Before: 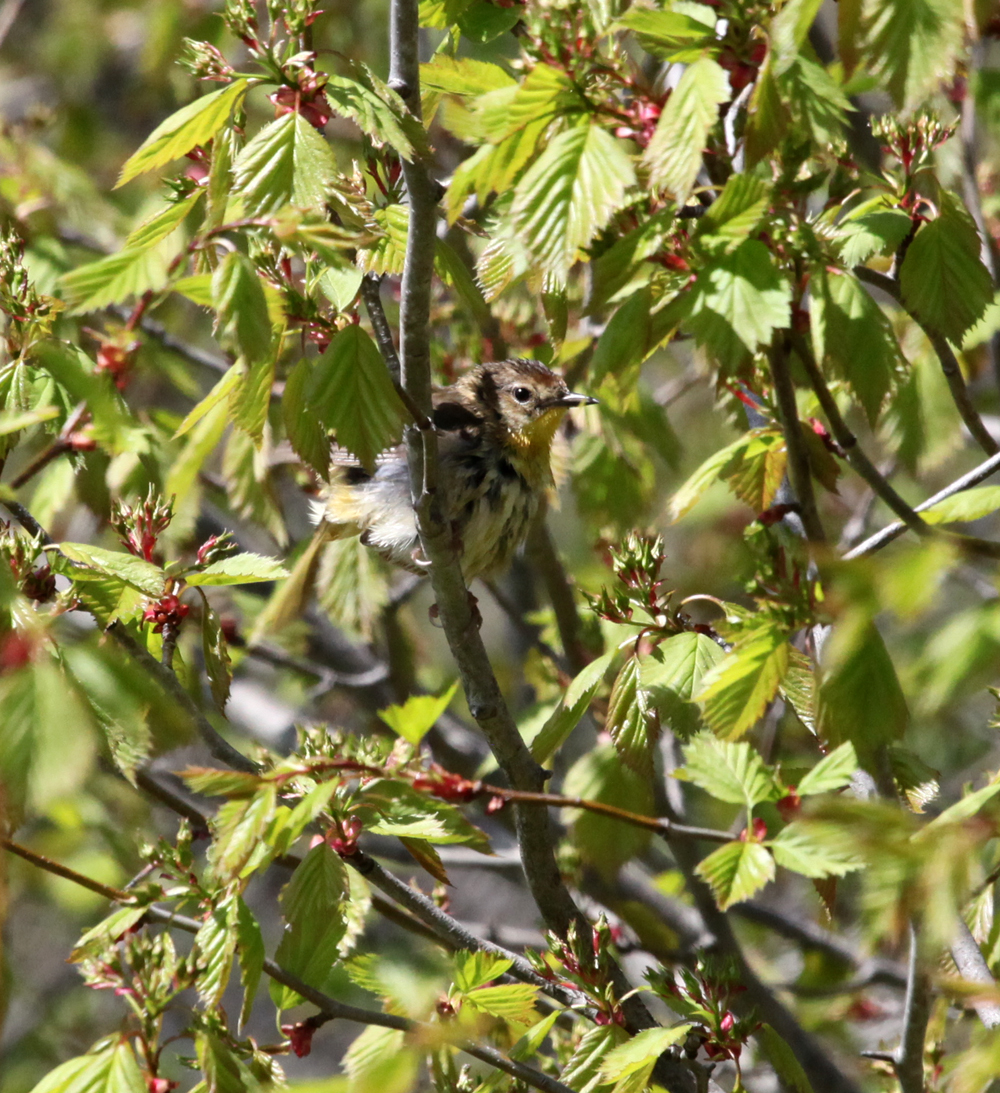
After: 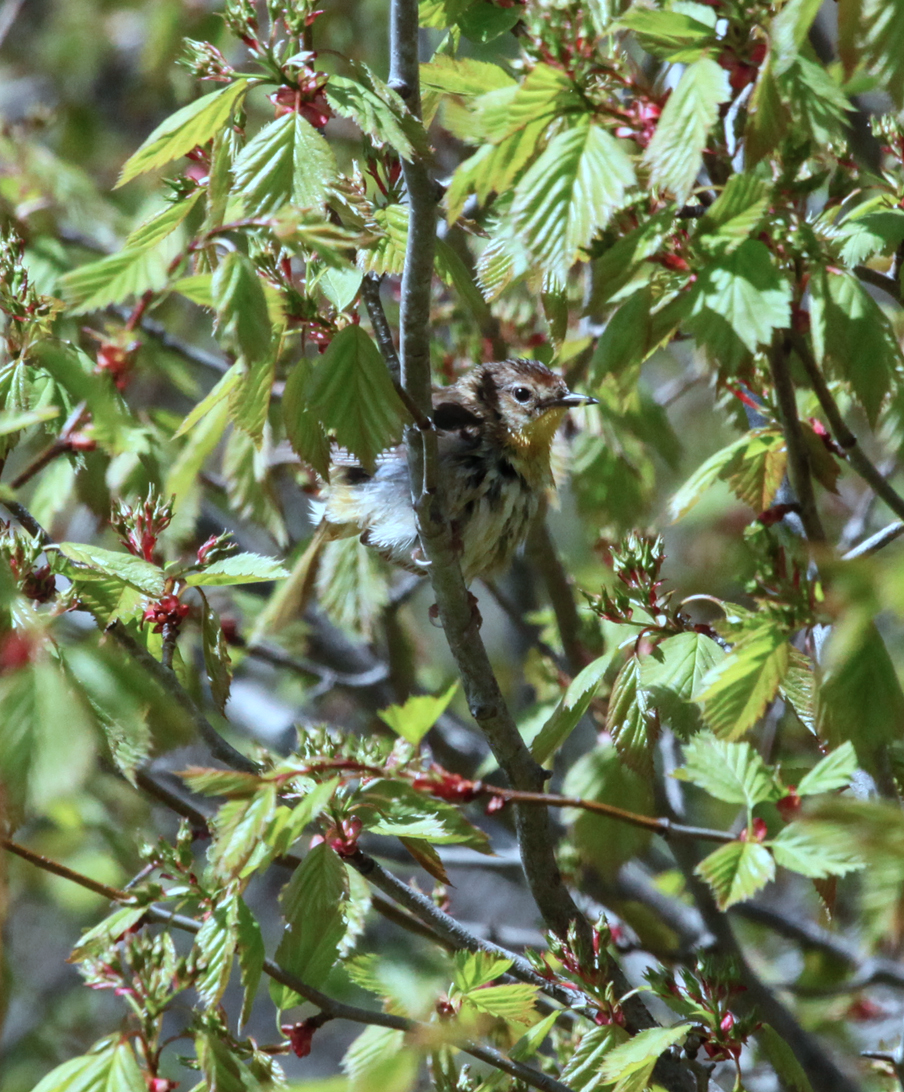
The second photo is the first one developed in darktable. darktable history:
crop: right 9.503%, bottom 0.021%
color correction: highlights a* -8.86, highlights b* -22.68
local contrast: detail 109%
